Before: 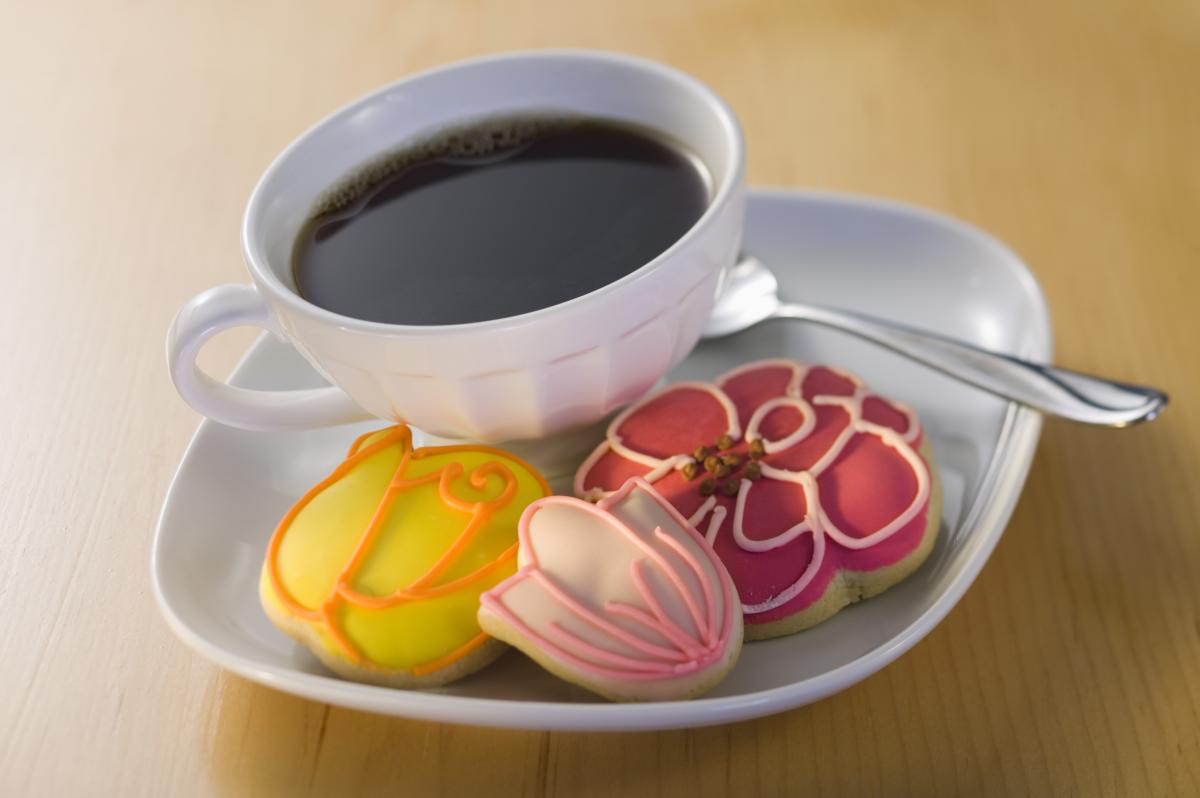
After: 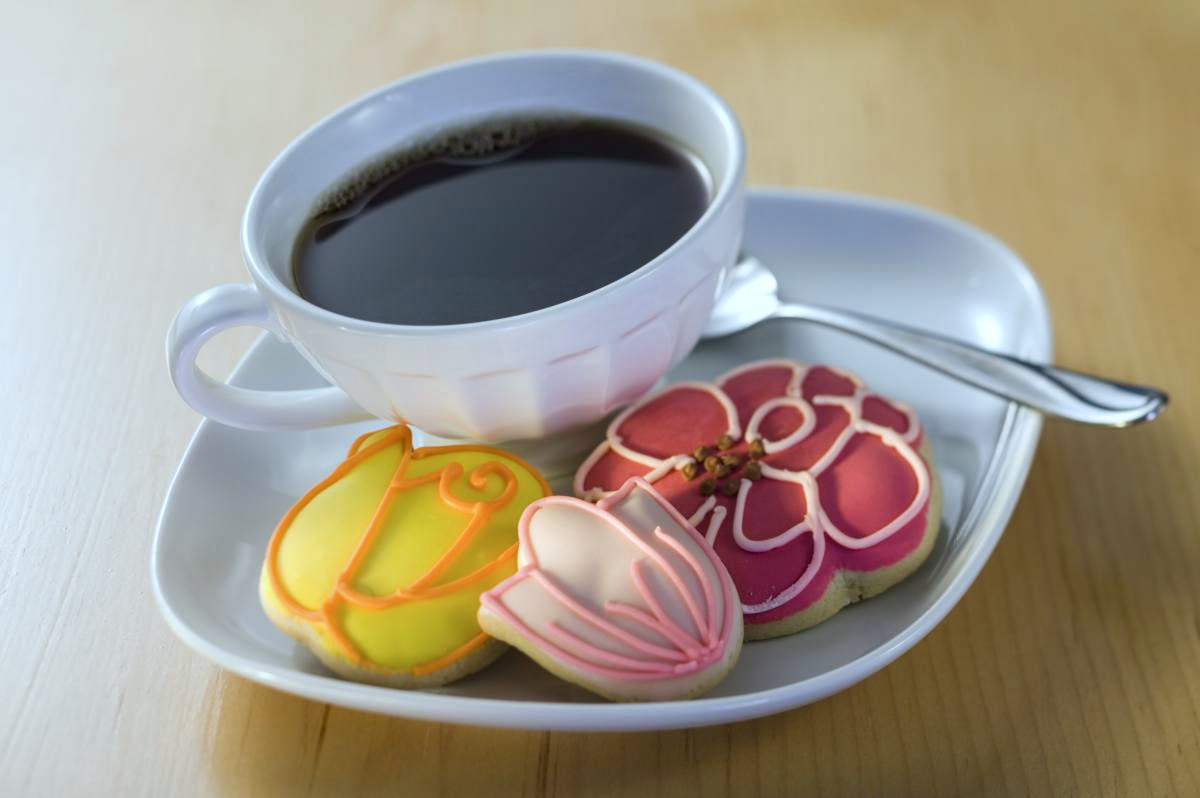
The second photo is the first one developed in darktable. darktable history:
color calibration: illuminant F (fluorescent), F source F9 (Cool White Deluxe 4150 K) – high CRI, x 0.374, y 0.373, temperature 4158.34 K
local contrast: detail 130%
